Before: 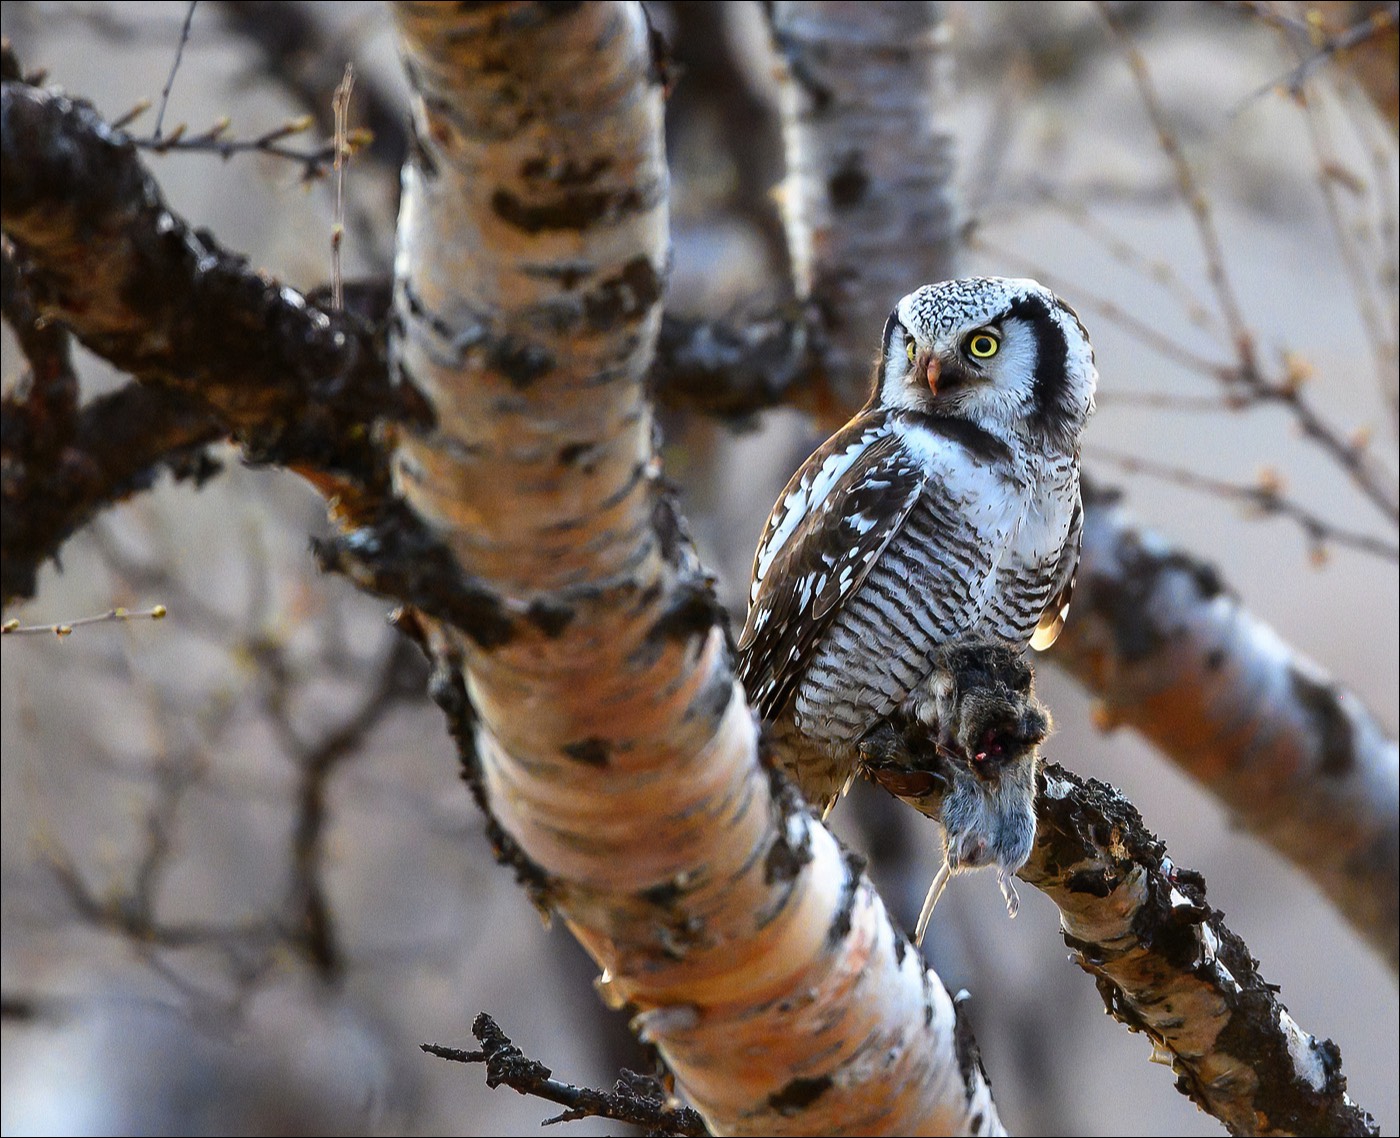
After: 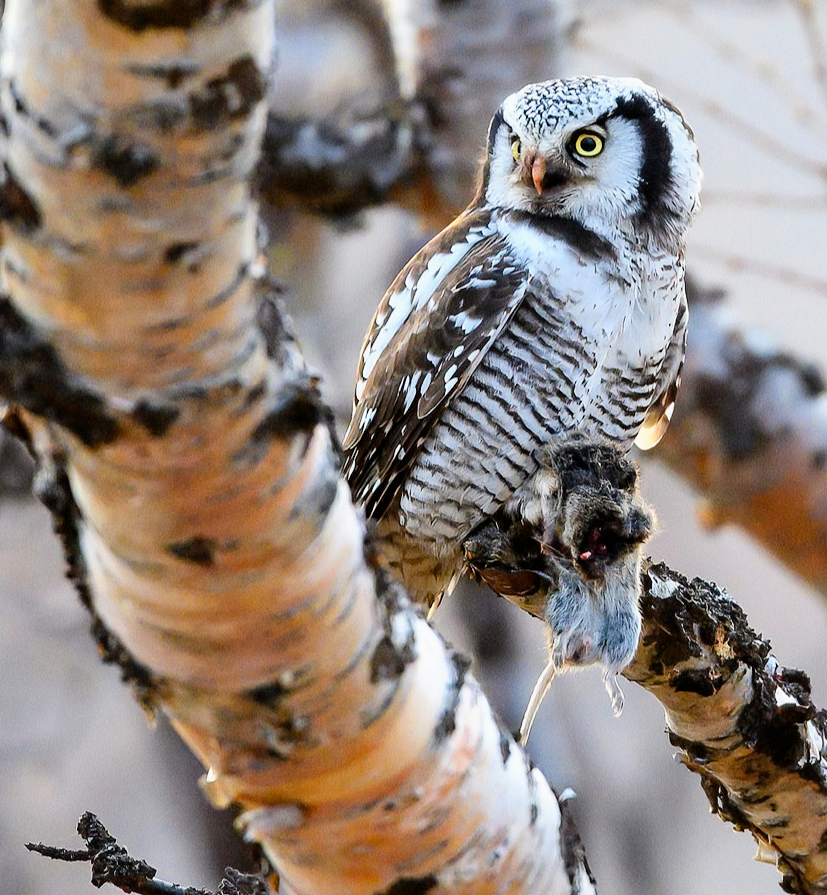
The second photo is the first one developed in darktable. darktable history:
filmic rgb: black relative exposure -7.65 EV, white relative exposure 4.56 EV, hardness 3.61
levels: levels [0, 0.43, 0.859]
crop and rotate: left 28.256%, top 17.734%, right 12.656%, bottom 3.573%
